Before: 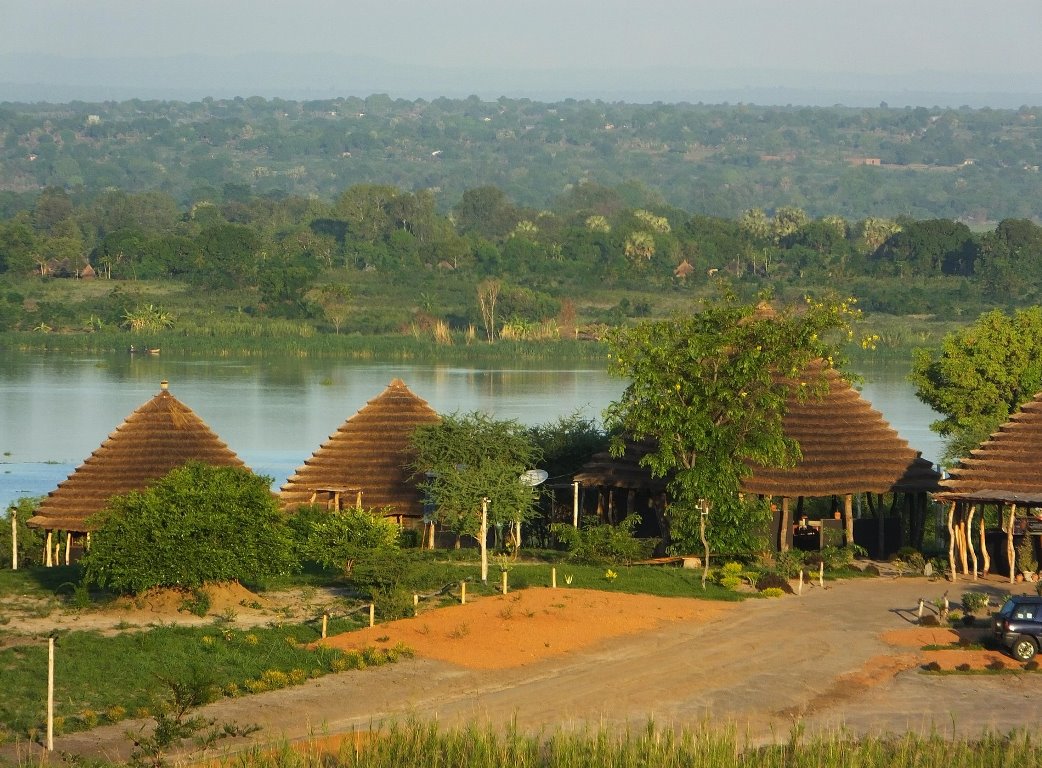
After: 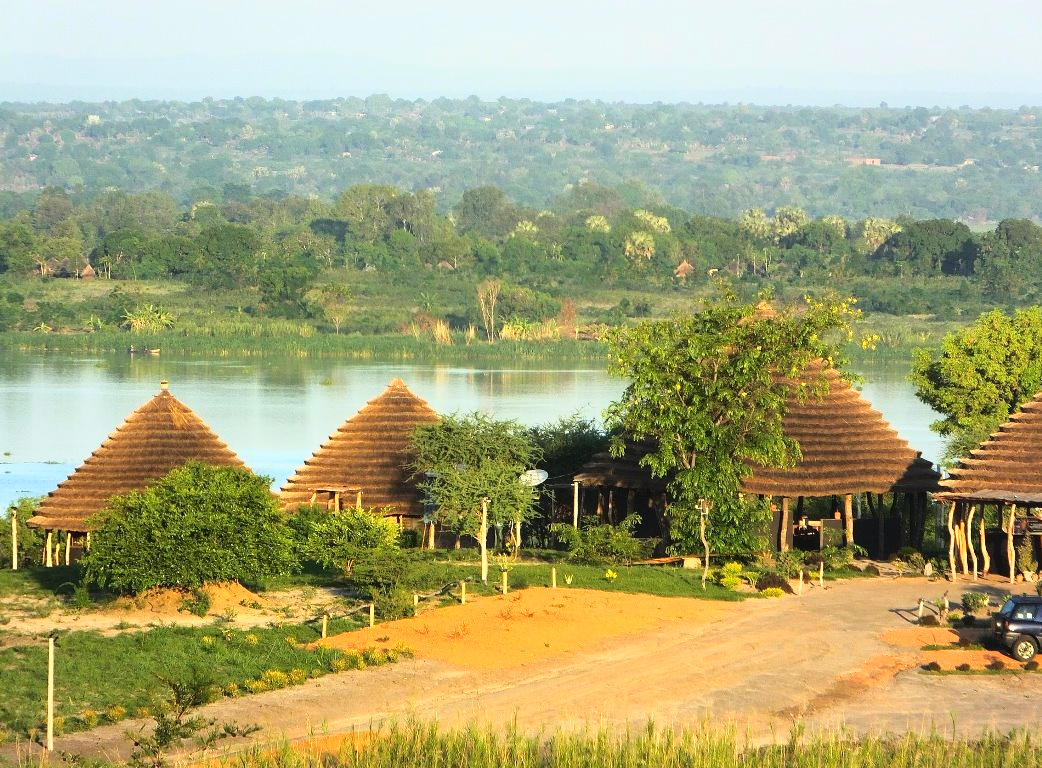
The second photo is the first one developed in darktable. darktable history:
shadows and highlights: shadows 25.54, highlights -26.26
base curve: curves: ch0 [(0, 0) (0.026, 0.03) (0.109, 0.232) (0.351, 0.748) (0.669, 0.968) (1, 1)]
